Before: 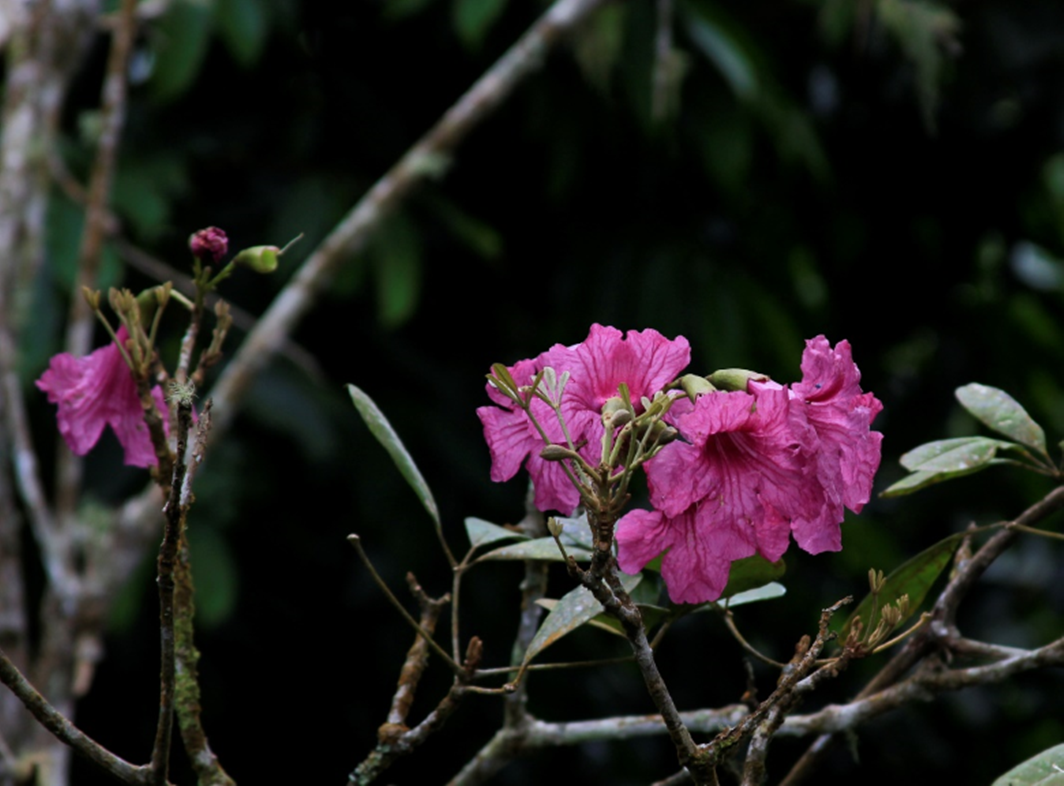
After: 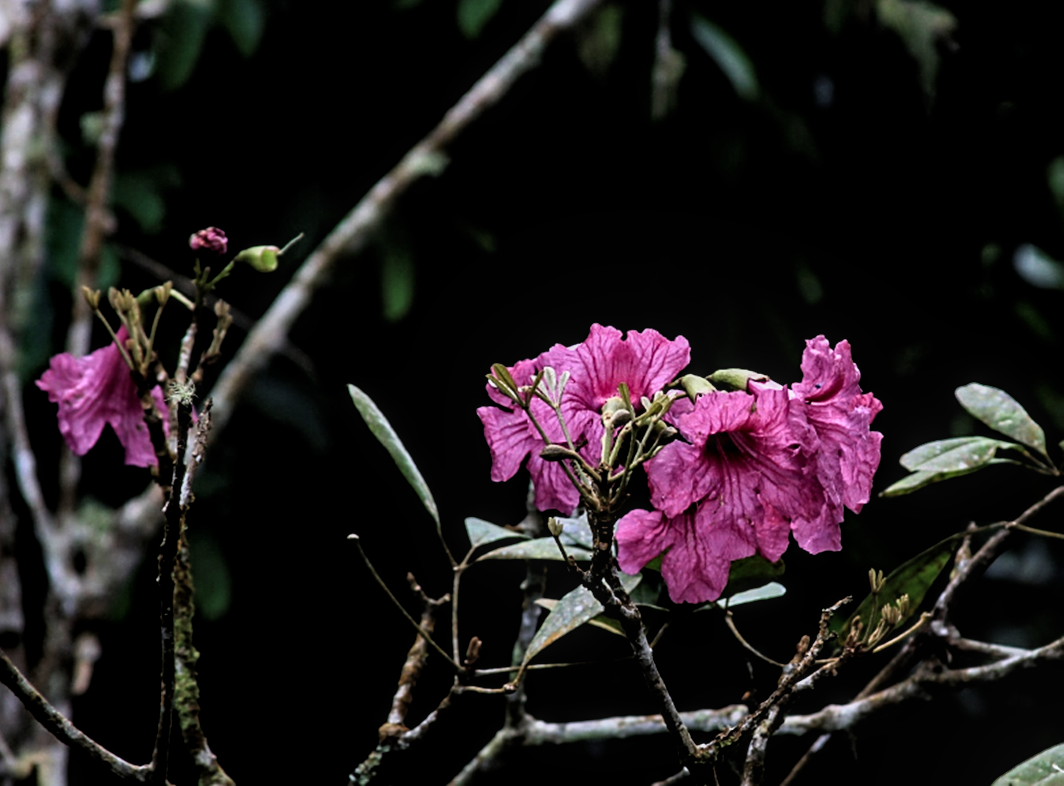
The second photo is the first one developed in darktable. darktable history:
local contrast: detail 118%
contrast equalizer: octaves 7, y [[0.531, 0.548, 0.559, 0.557, 0.544, 0.527], [0.5 ×6], [0.5 ×6], [0 ×6], [0 ×6]]
filmic rgb: black relative exposure -8.7 EV, white relative exposure 2.67 EV, target black luminance 0%, target white luminance 99.947%, hardness 6.26, latitude 74.58%, contrast 1.315, highlights saturation mix -5.99%
levels: white 99.98%, levels [0, 0.499, 1]
sharpen: on, module defaults
